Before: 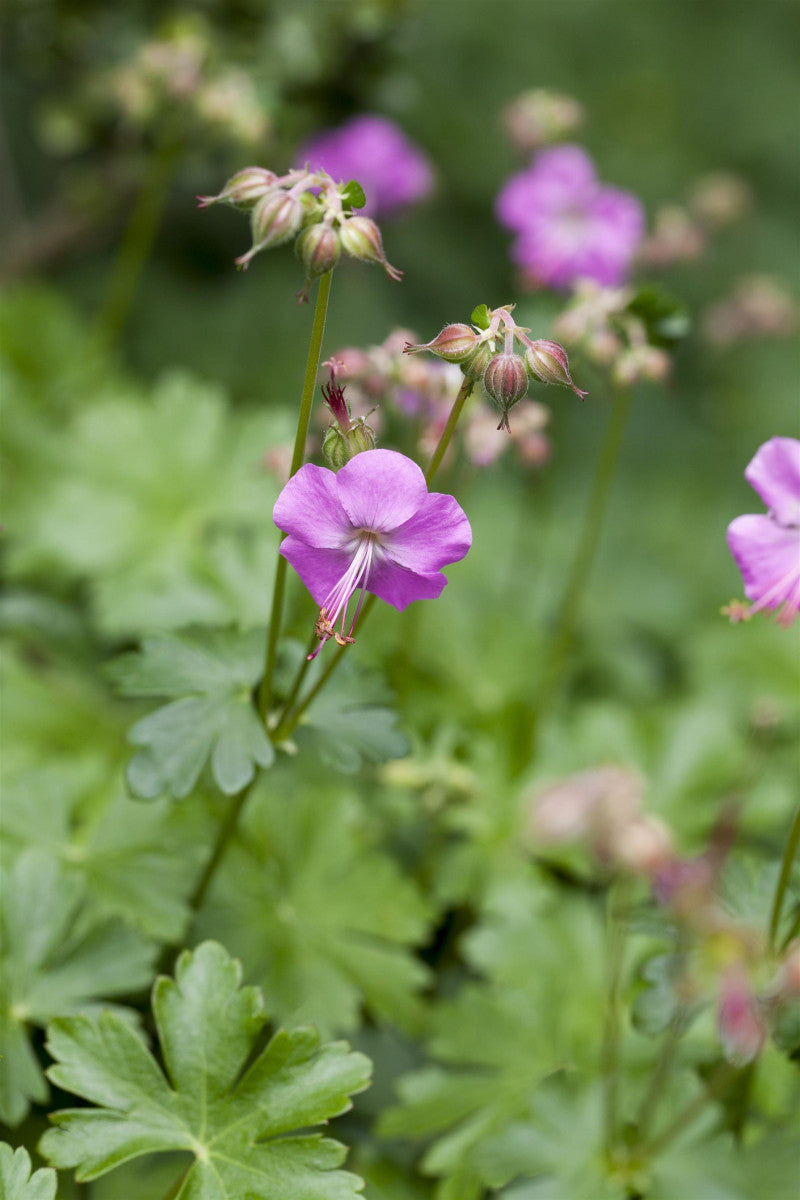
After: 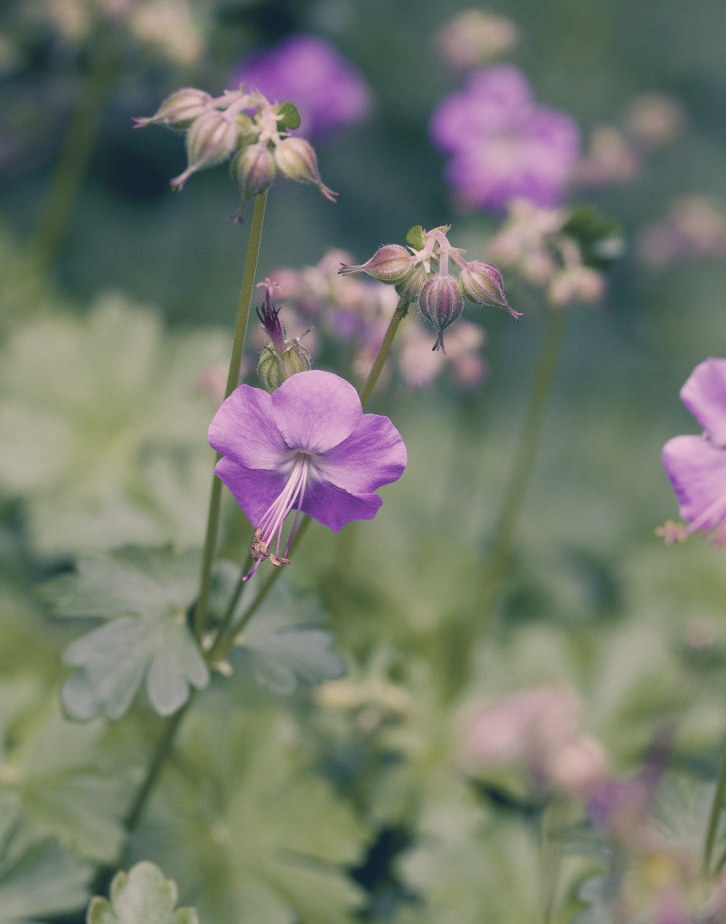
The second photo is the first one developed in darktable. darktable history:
crop: left 8.155%, top 6.611%, bottom 15.385%
color balance rgb: shadows lift › luminance -28.76%, shadows lift › chroma 15%, shadows lift › hue 270°, power › chroma 1%, power › hue 255°, highlights gain › luminance 7.14%, highlights gain › chroma 2%, highlights gain › hue 90°, global offset › luminance -0.29%, global offset › hue 260°, perceptual saturation grading › global saturation 20%, perceptual saturation grading › highlights -13.92%, perceptual saturation grading › shadows 50%
contrast brightness saturation: contrast -0.26, saturation -0.43
color correction: highlights a* 14.46, highlights b* 5.85, shadows a* -5.53, shadows b* -15.24, saturation 0.85
